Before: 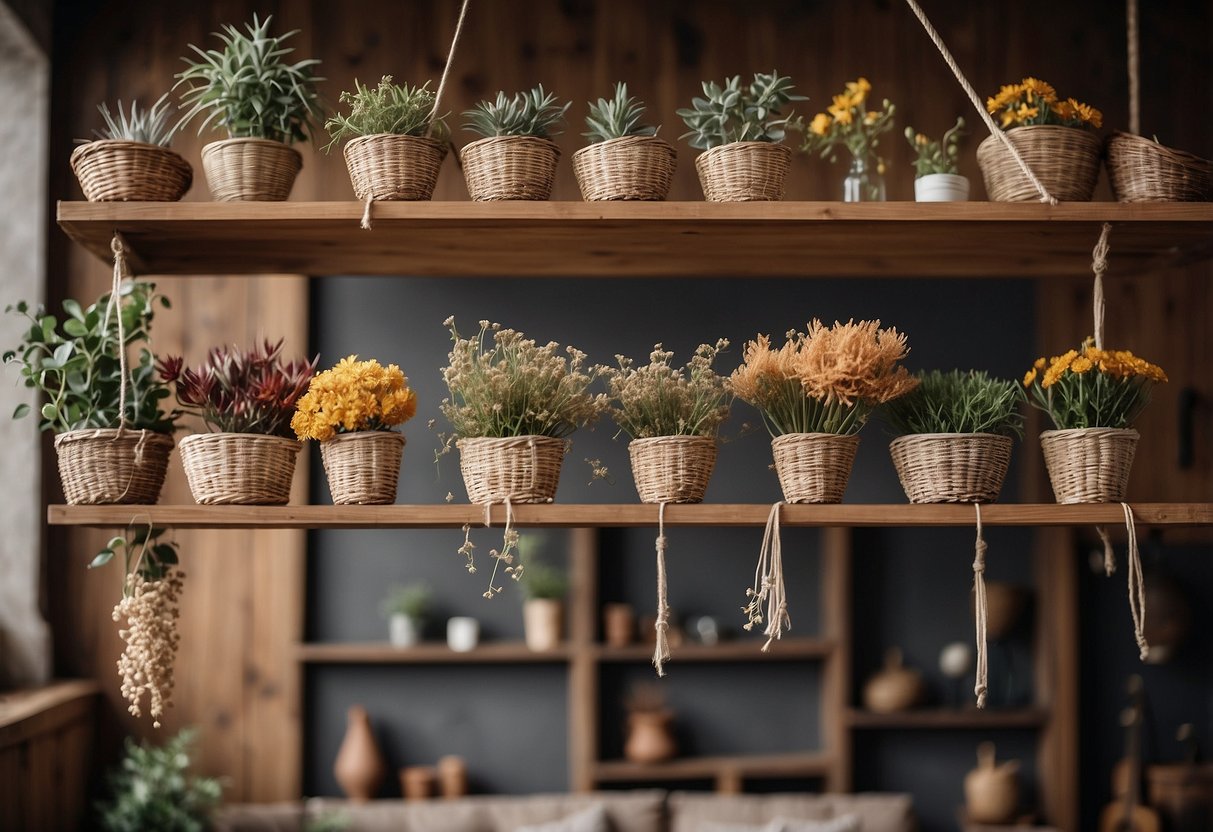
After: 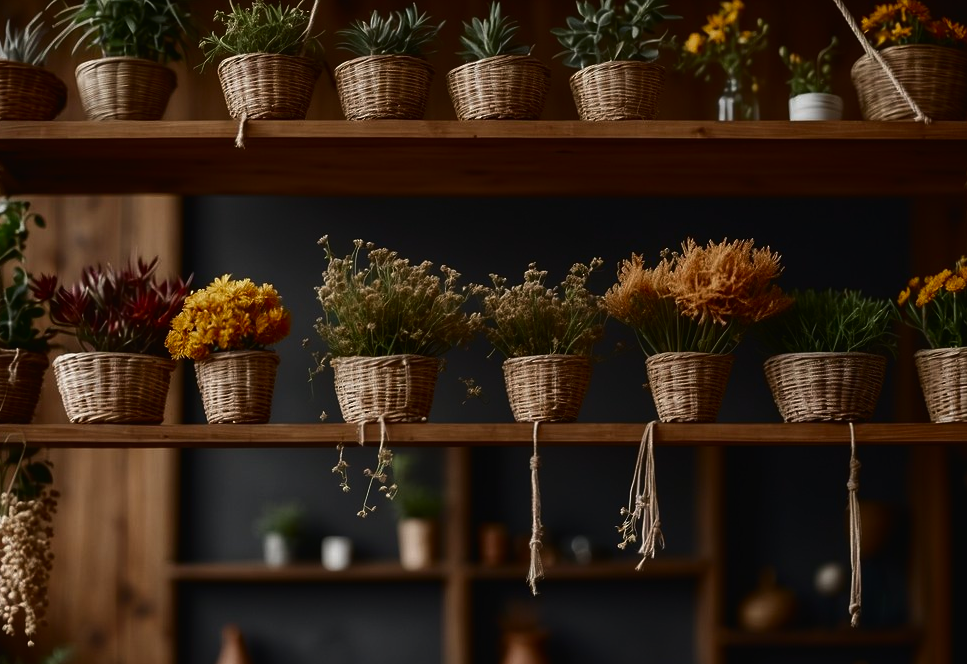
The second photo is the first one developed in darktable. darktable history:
crop and rotate: left 10.388%, top 9.818%, right 9.85%, bottom 10.284%
contrast brightness saturation: contrast 0.094, brightness -0.573, saturation 0.169
exposure: black level correction -0.021, exposure -0.036 EV, compensate highlight preservation false
